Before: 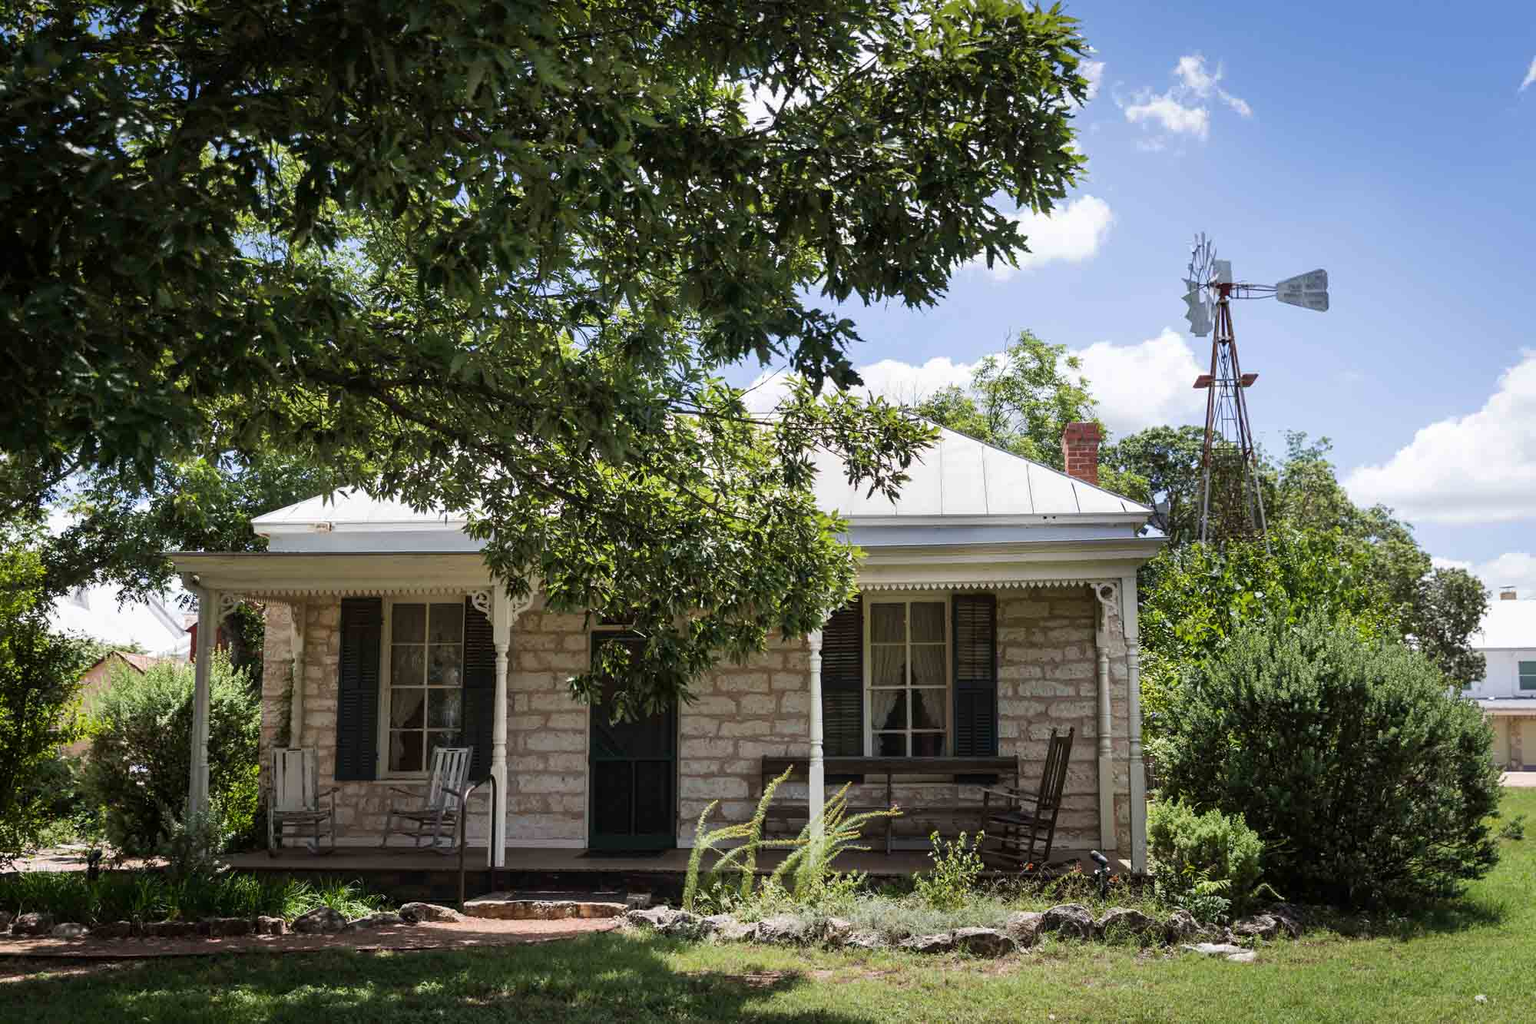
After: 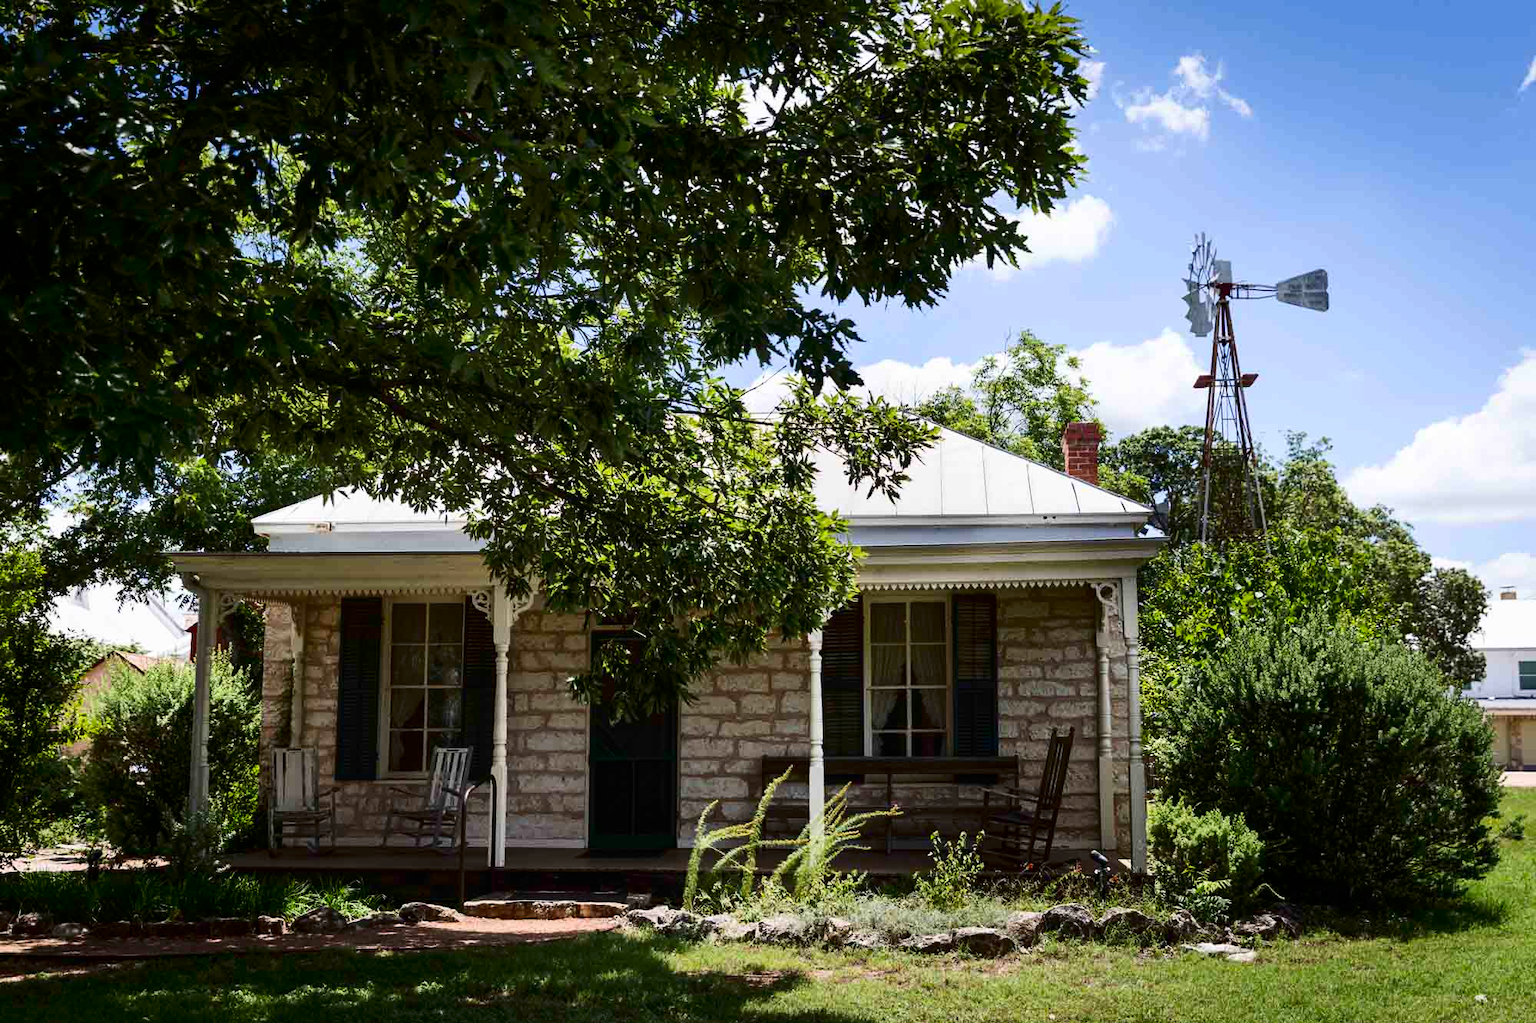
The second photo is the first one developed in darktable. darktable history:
contrast brightness saturation: contrast 0.21, brightness -0.1, saturation 0.21
